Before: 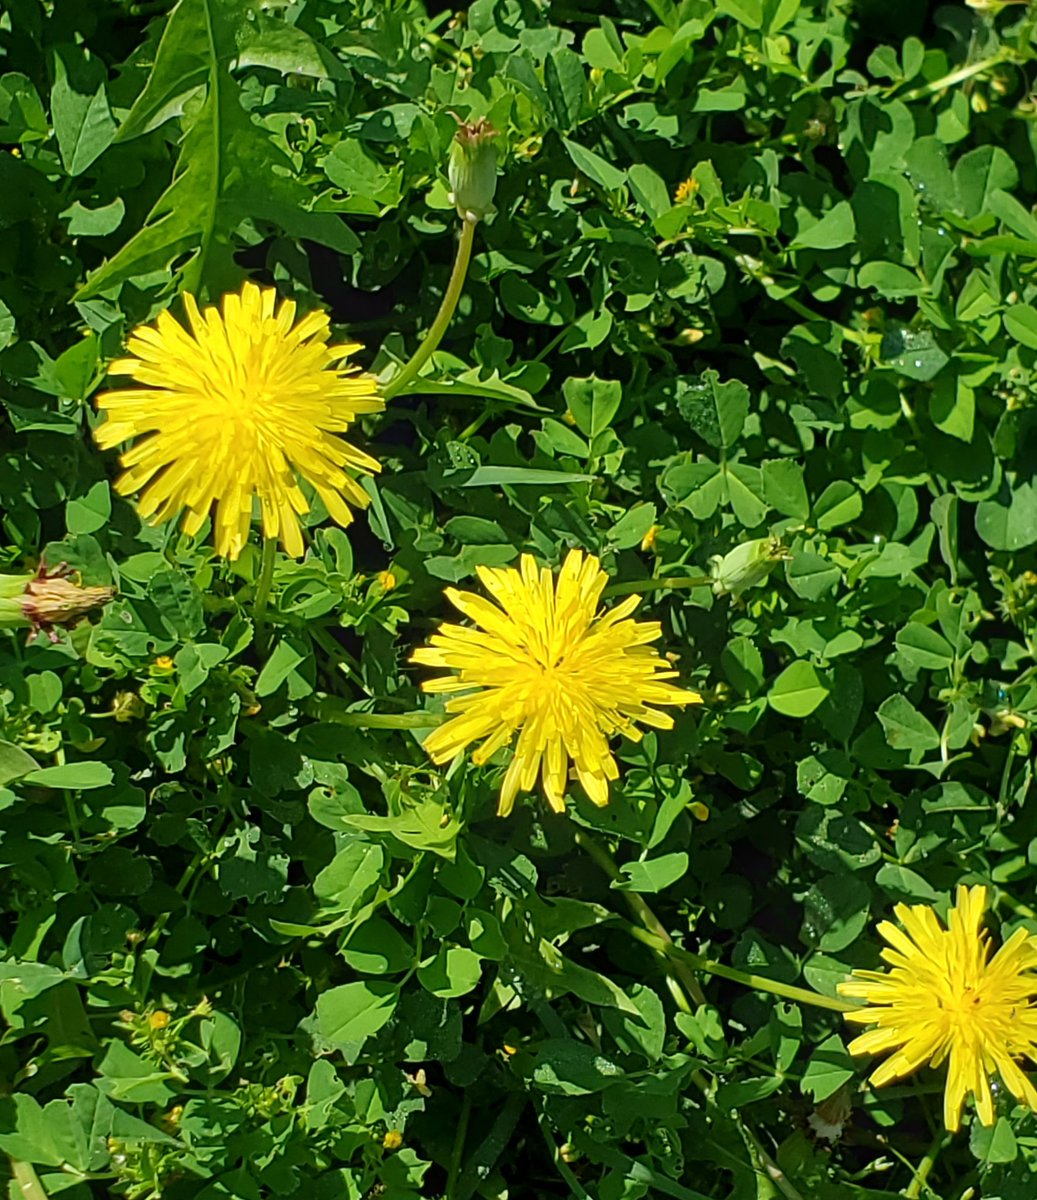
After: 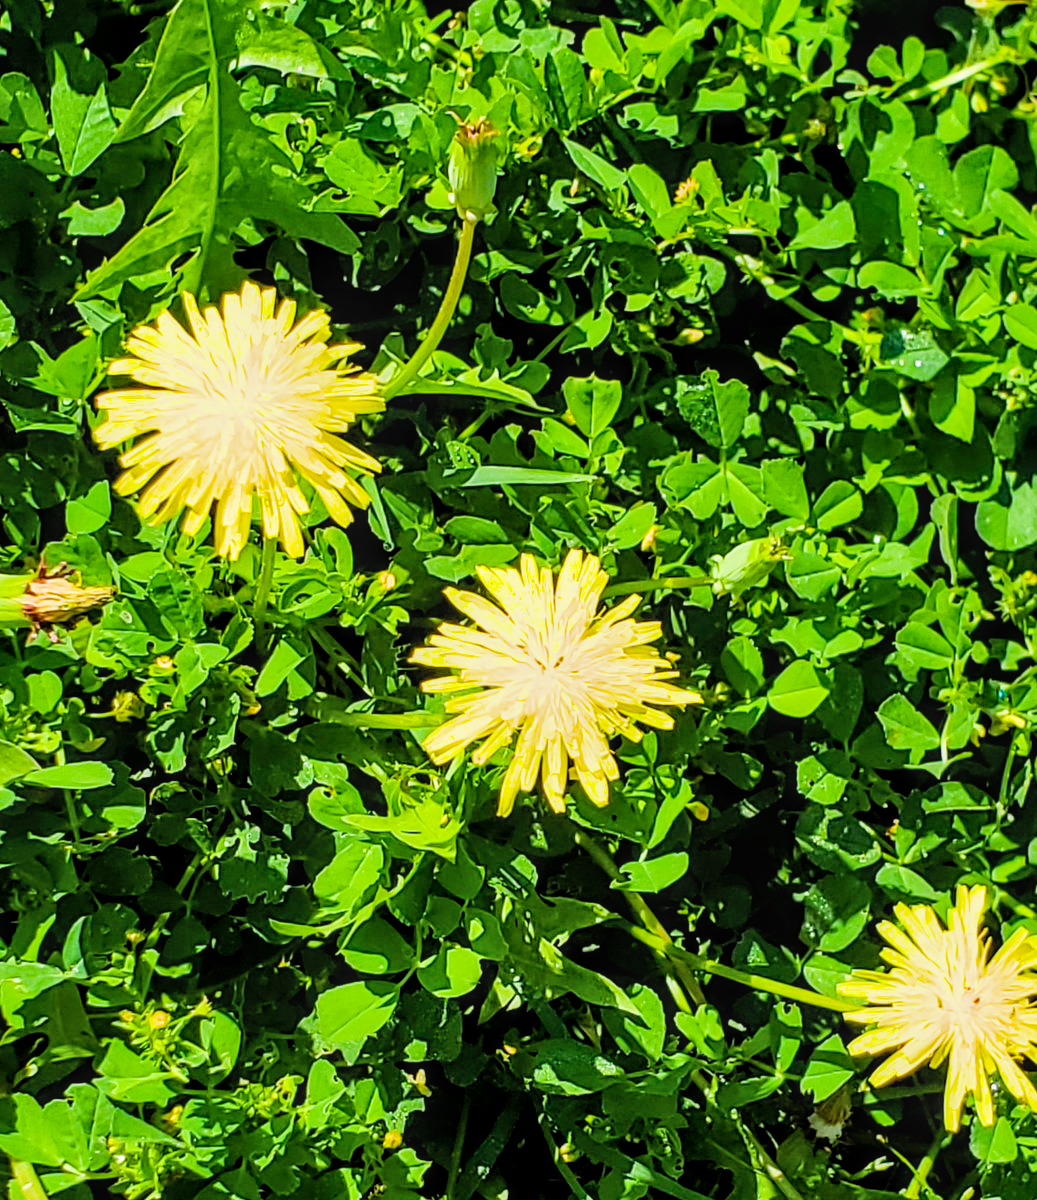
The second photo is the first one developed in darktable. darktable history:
local contrast: on, module defaults
color balance rgb: perceptual saturation grading › global saturation 20%, global vibrance 20%
filmic rgb: black relative exposure -5 EV, hardness 2.88, contrast 1.3, highlights saturation mix -30%
exposure: black level correction 0, exposure 1.1 EV, compensate highlight preservation false
